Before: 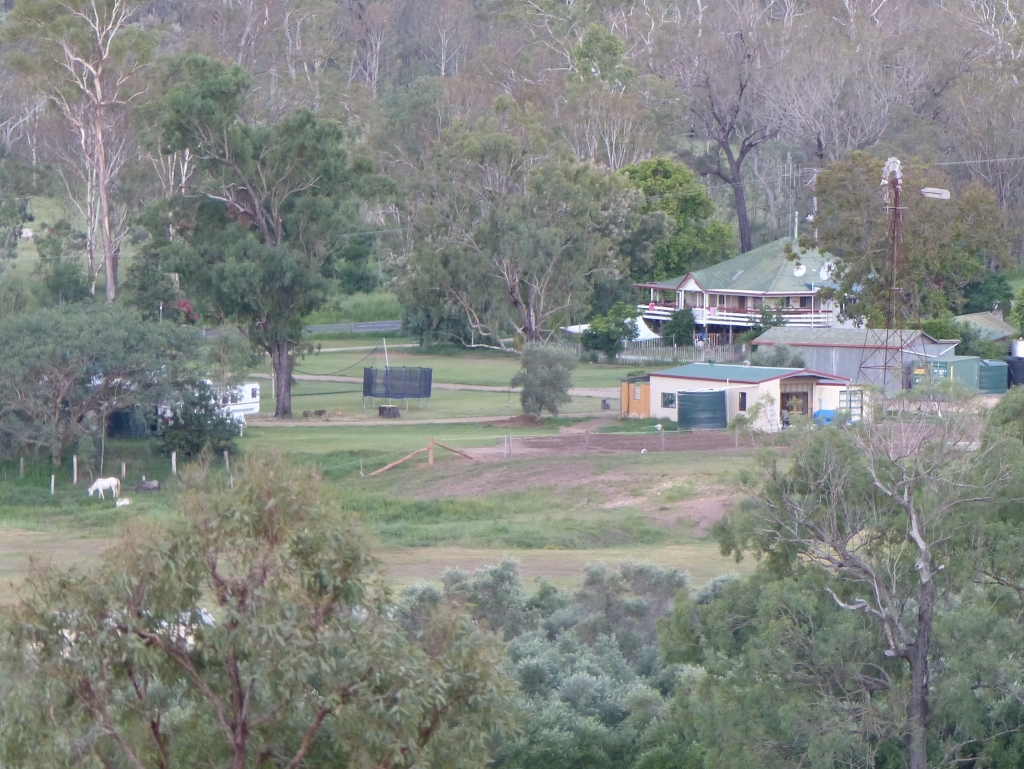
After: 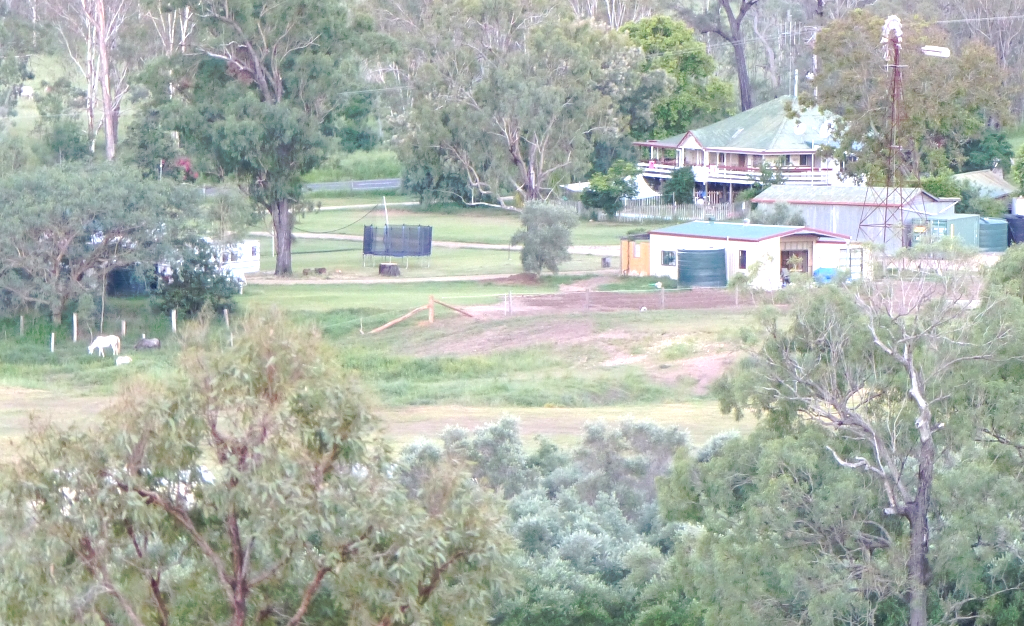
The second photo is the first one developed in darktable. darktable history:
tone curve: curves: ch0 [(0, 0) (0.003, 0.003) (0.011, 0.011) (0.025, 0.025) (0.044, 0.044) (0.069, 0.069) (0.1, 0.099) (0.136, 0.135) (0.177, 0.177) (0.224, 0.224) (0.277, 0.276) (0.335, 0.334) (0.399, 0.398) (0.468, 0.467) (0.543, 0.565) (0.623, 0.641) (0.709, 0.723) (0.801, 0.81) (0.898, 0.902) (1, 1)], preserve colors none
crop and rotate: top 18.507%
exposure: exposure 0.921 EV, compensate highlight preservation false
